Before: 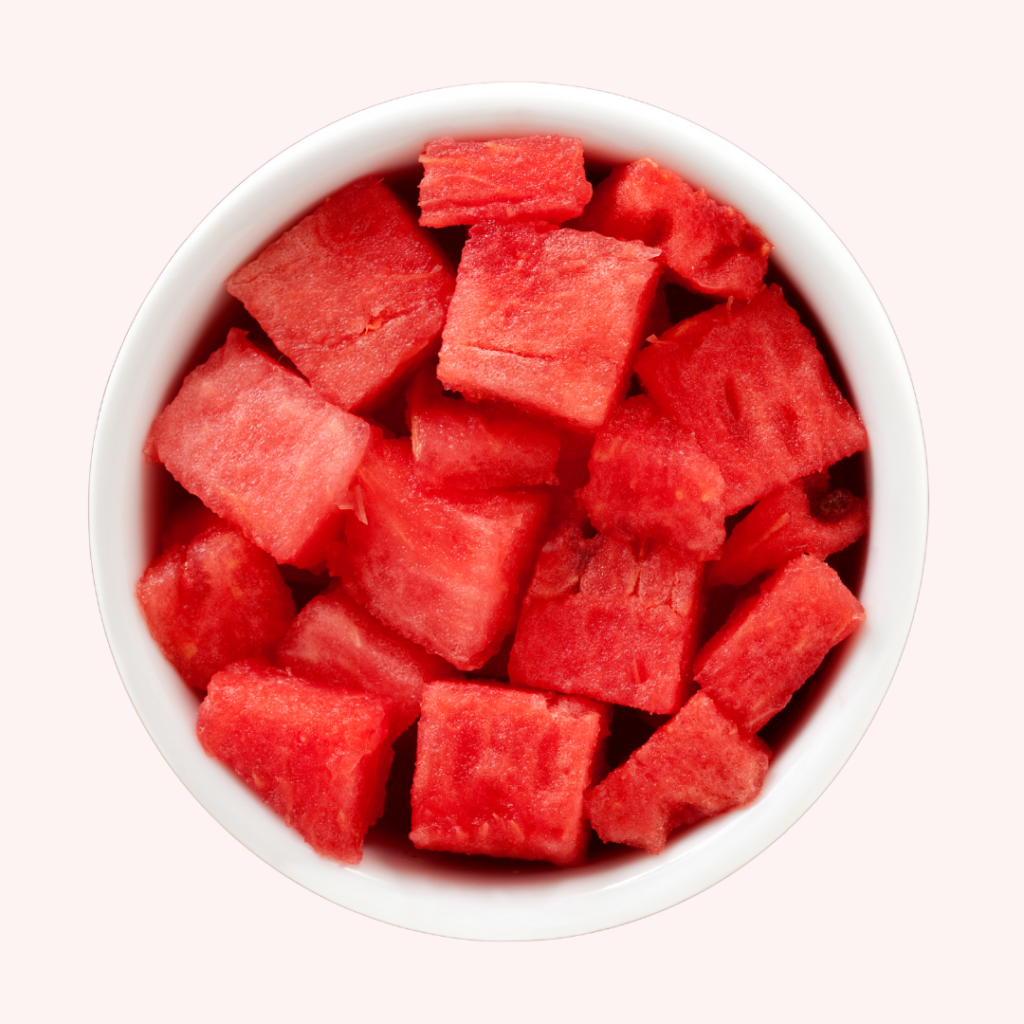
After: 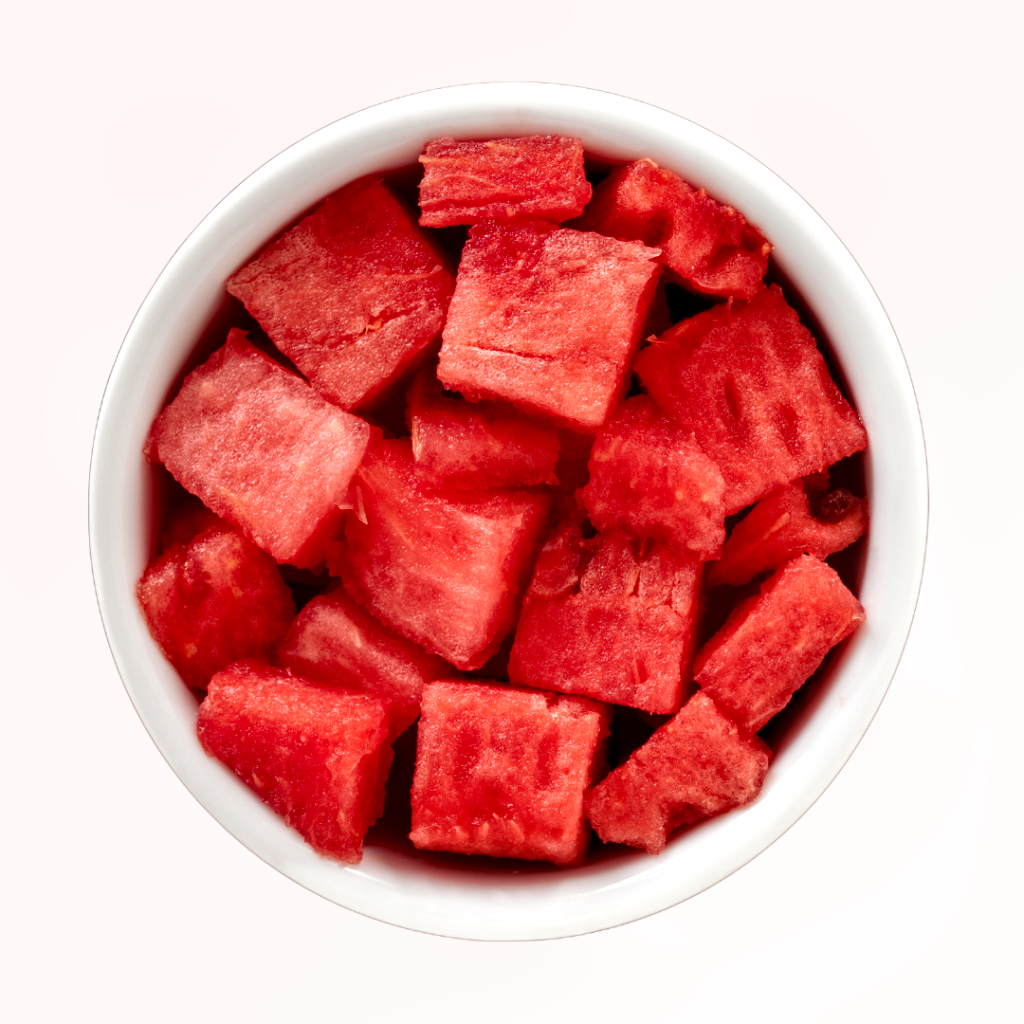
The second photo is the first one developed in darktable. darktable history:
local contrast: highlights 0%, shadows 2%, detail 182%
